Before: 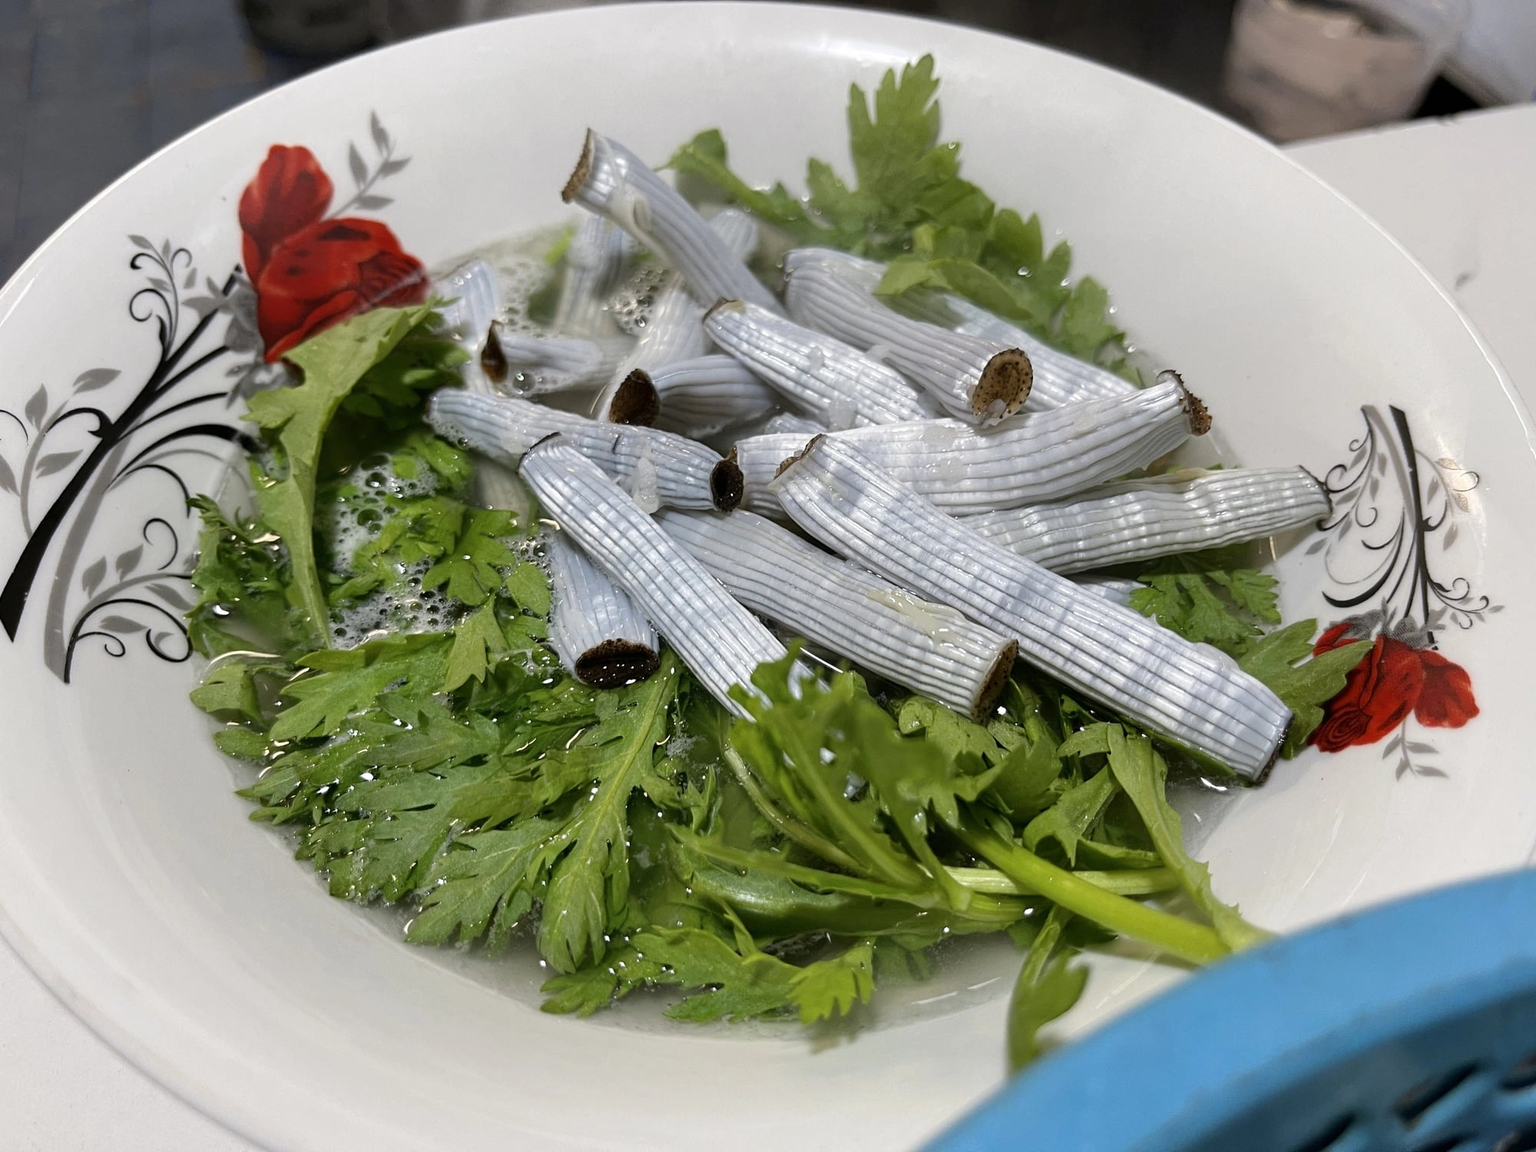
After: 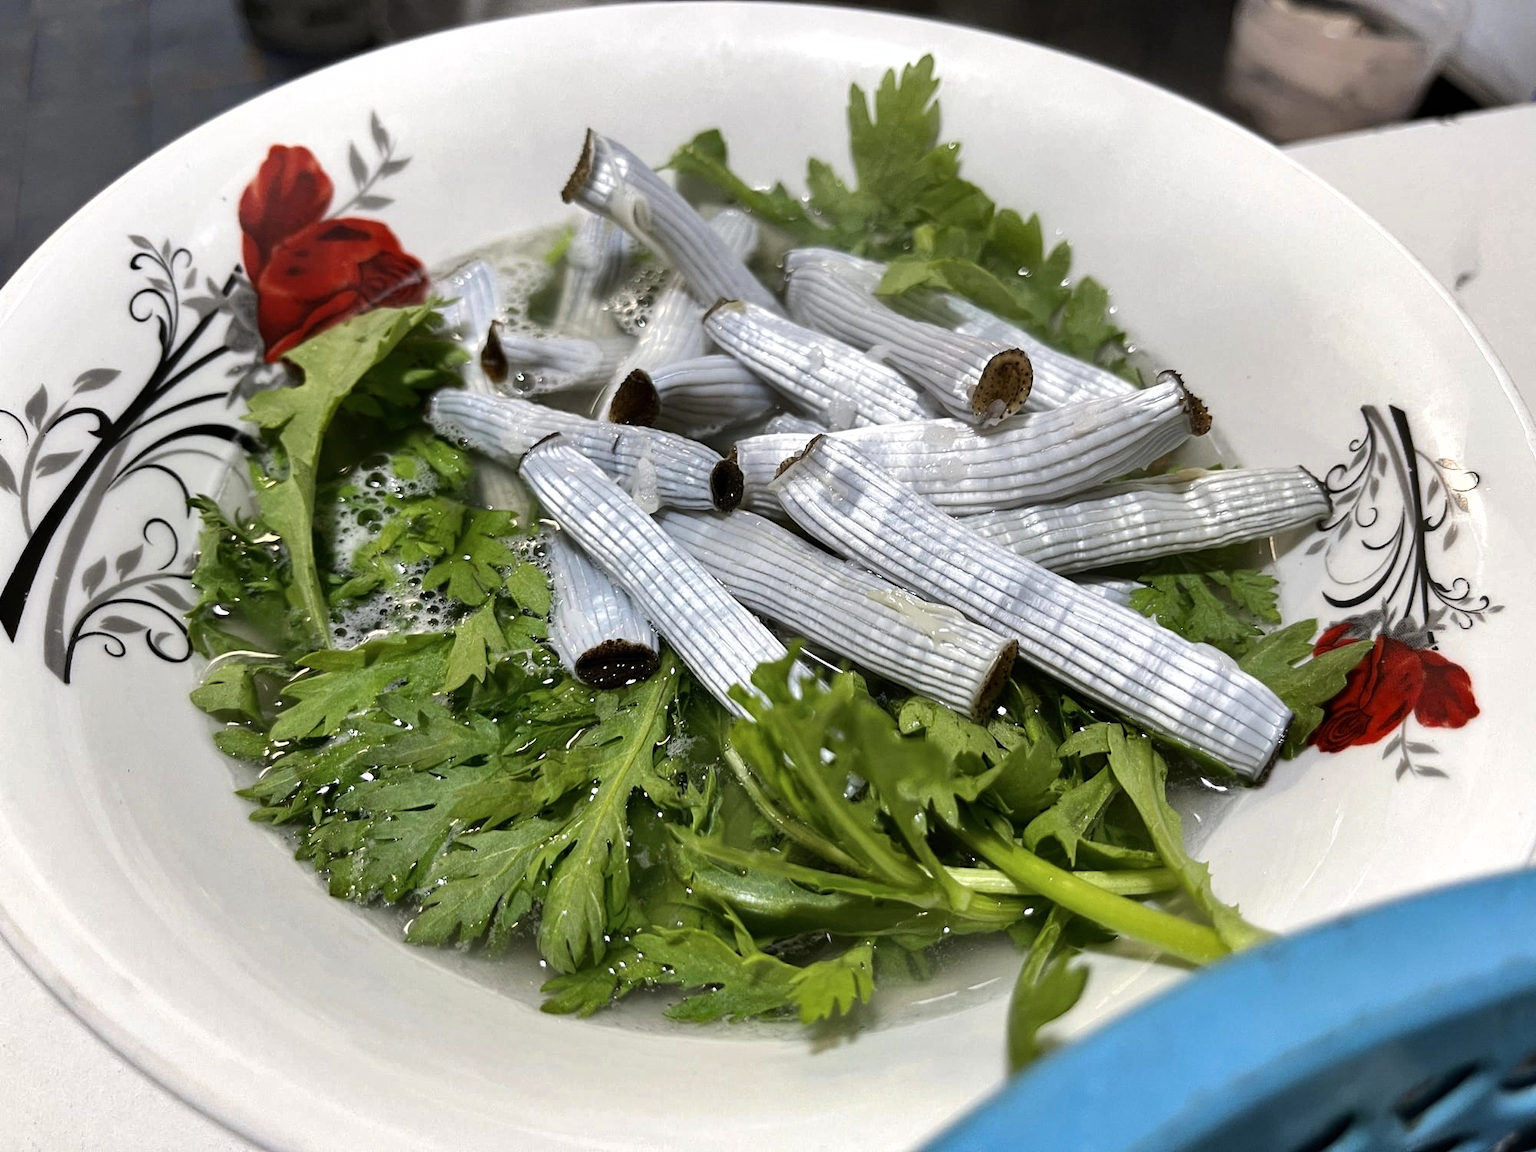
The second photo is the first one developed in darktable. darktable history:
color balance: mode lift, gamma, gain (sRGB)
tone equalizer: -8 EV -0.417 EV, -7 EV -0.389 EV, -6 EV -0.333 EV, -5 EV -0.222 EV, -3 EV 0.222 EV, -2 EV 0.333 EV, -1 EV 0.389 EV, +0 EV 0.417 EV, edges refinement/feathering 500, mask exposure compensation -1.57 EV, preserve details no
shadows and highlights: low approximation 0.01, soften with gaussian
